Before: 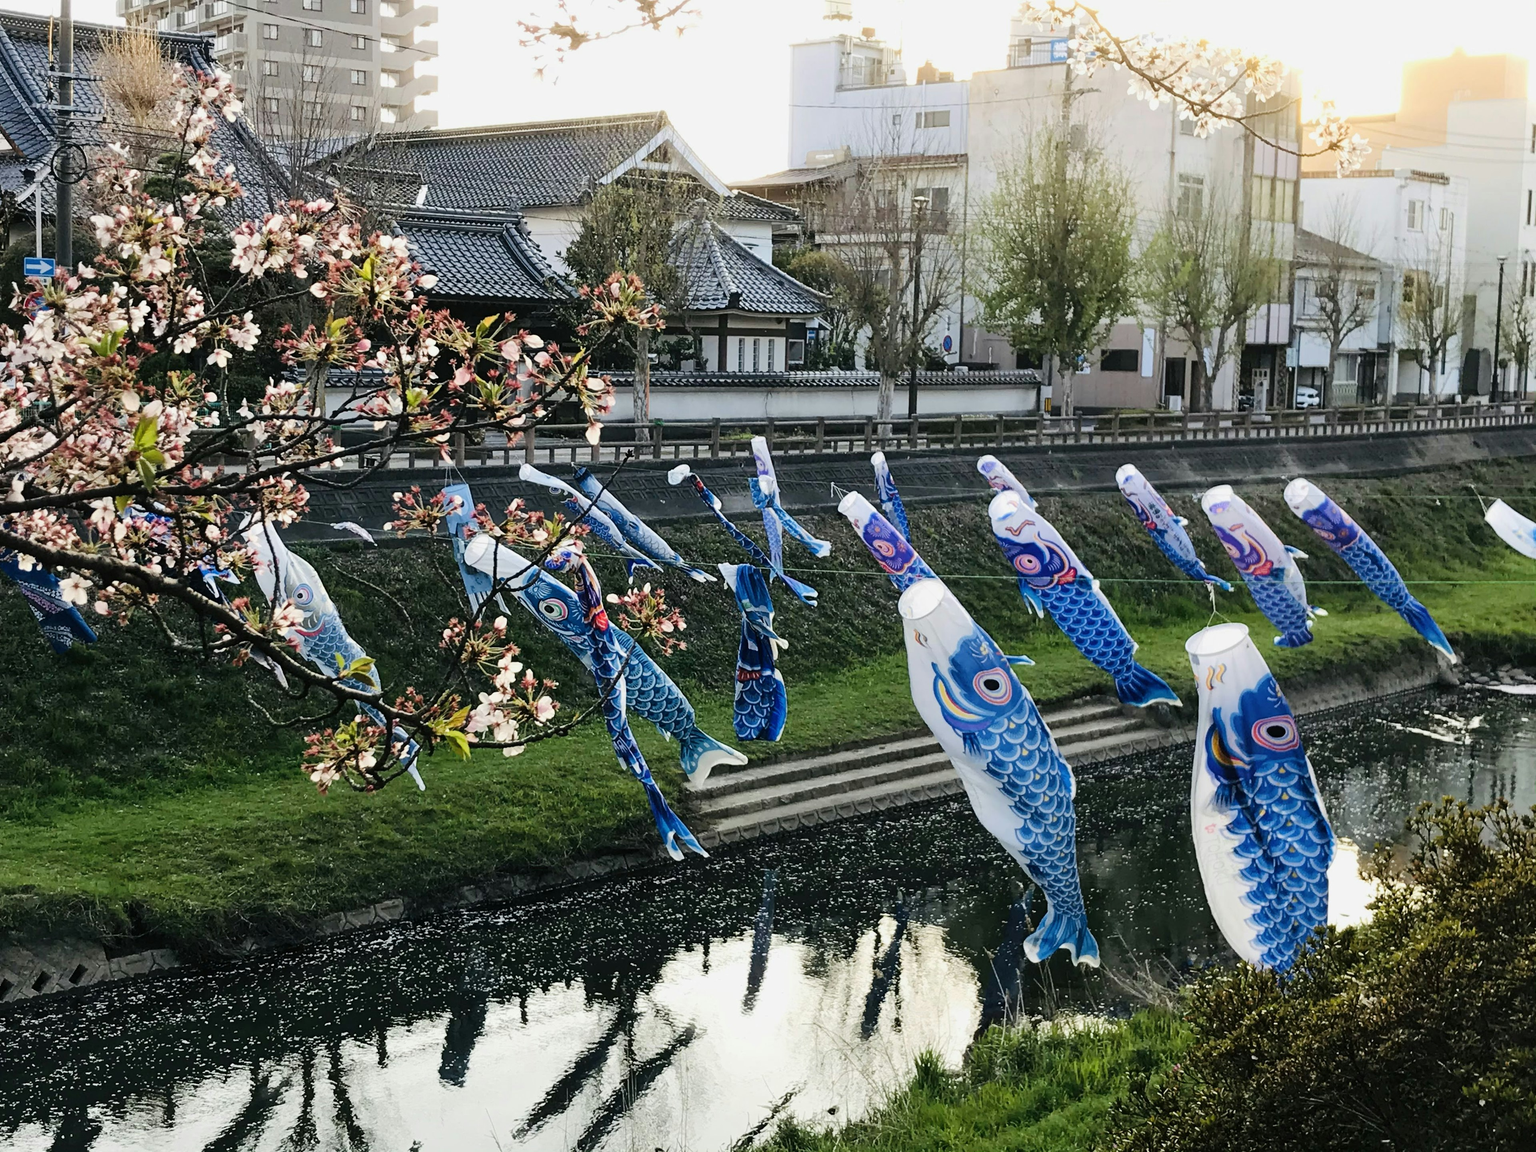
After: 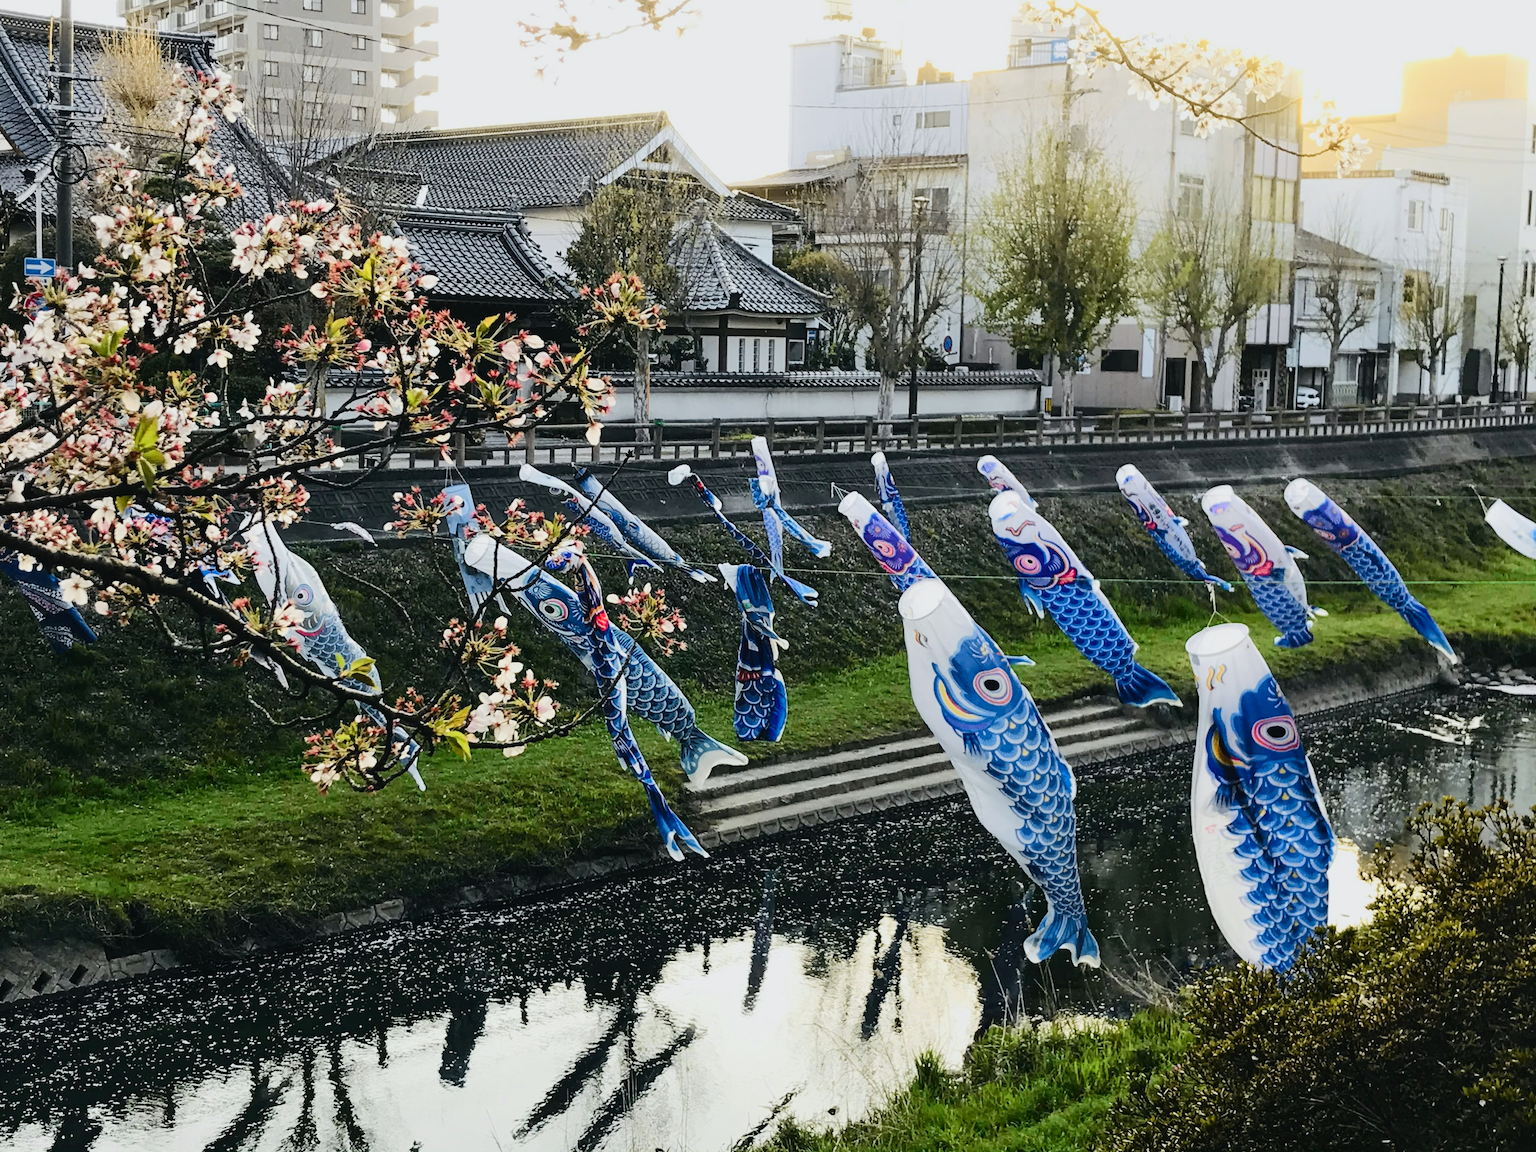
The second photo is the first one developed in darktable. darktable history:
tone curve: curves: ch0 [(0, 0.02) (0.063, 0.058) (0.262, 0.243) (0.447, 0.468) (0.544, 0.596) (0.805, 0.823) (1, 0.952)]; ch1 [(0, 0) (0.339, 0.31) (0.417, 0.401) (0.452, 0.455) (0.482, 0.483) (0.502, 0.499) (0.517, 0.506) (0.55, 0.542) (0.588, 0.604) (0.729, 0.782) (1, 1)]; ch2 [(0, 0) (0.346, 0.34) (0.431, 0.45) (0.485, 0.487) (0.5, 0.496) (0.527, 0.526) (0.56, 0.574) (0.613, 0.642) (0.679, 0.703) (1, 1)], color space Lab, independent channels, preserve colors none
